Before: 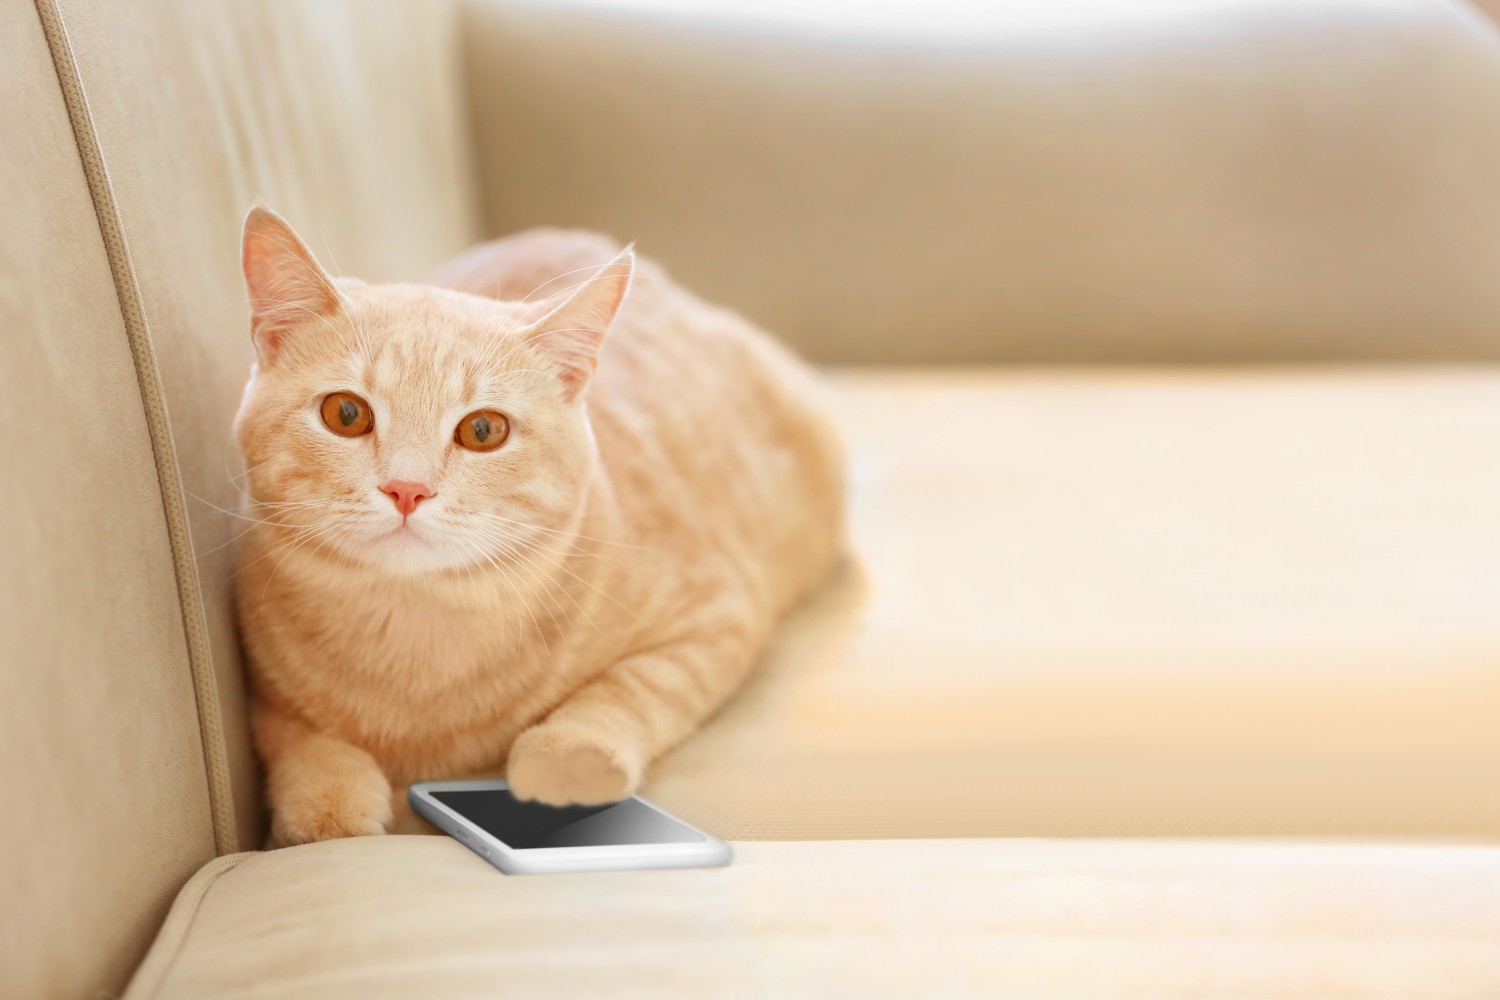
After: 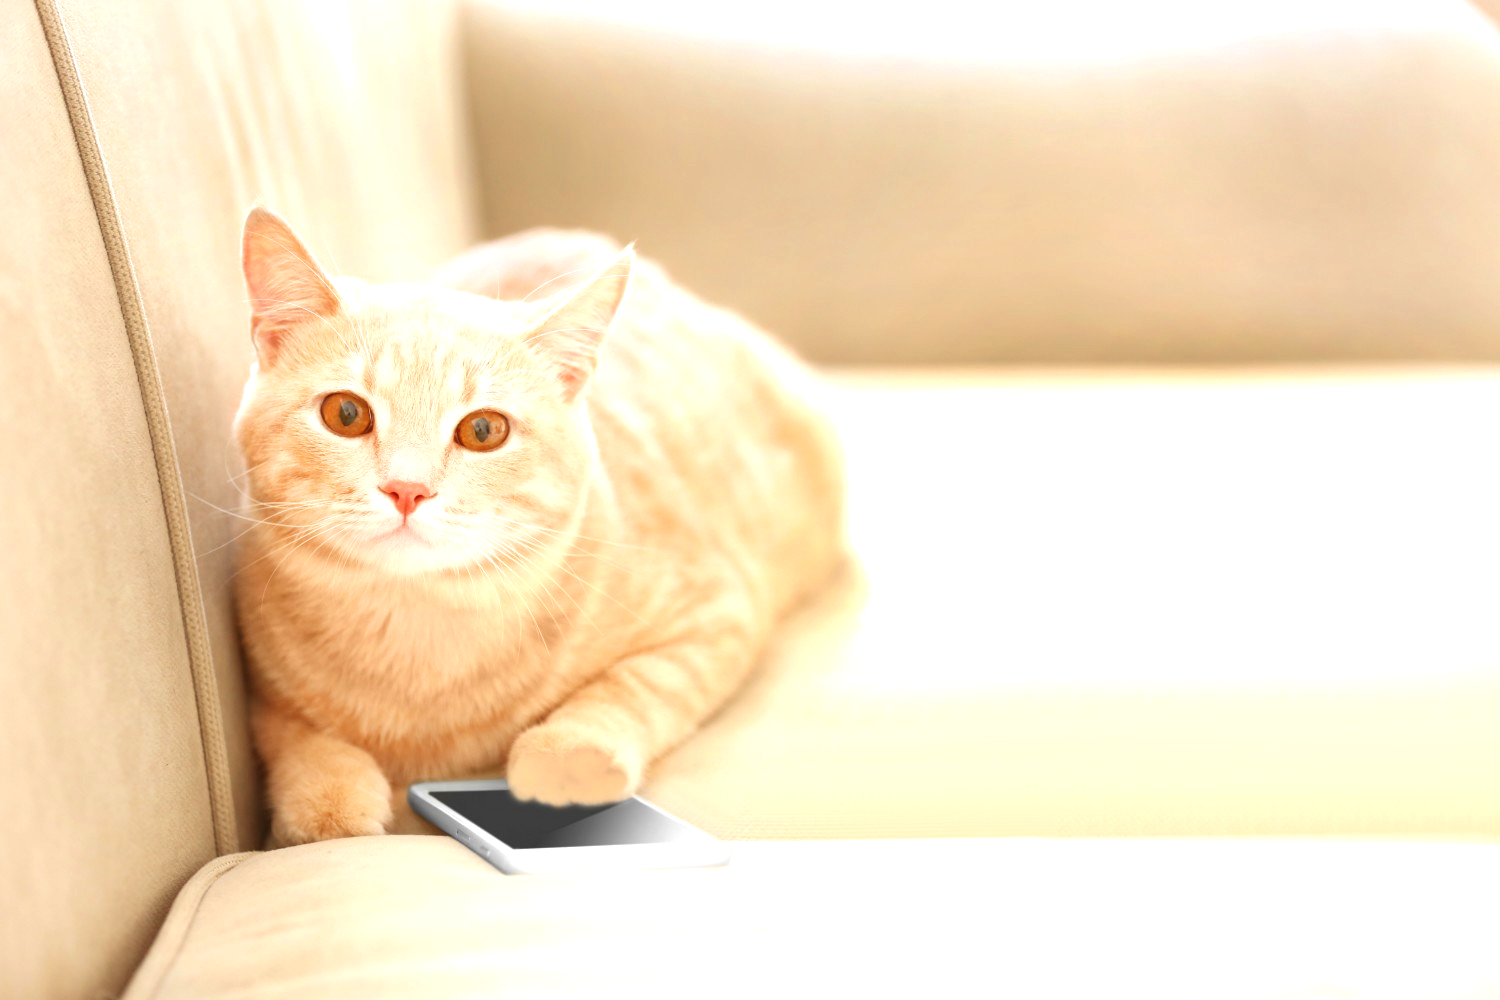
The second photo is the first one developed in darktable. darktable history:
tone equalizer: -8 EV -0.743 EV, -7 EV -0.703 EV, -6 EV -0.572 EV, -5 EV -0.422 EV, -3 EV 0.396 EV, -2 EV 0.6 EV, -1 EV 0.678 EV, +0 EV 0.739 EV, smoothing diameter 24.95%, edges refinement/feathering 10.15, preserve details guided filter
